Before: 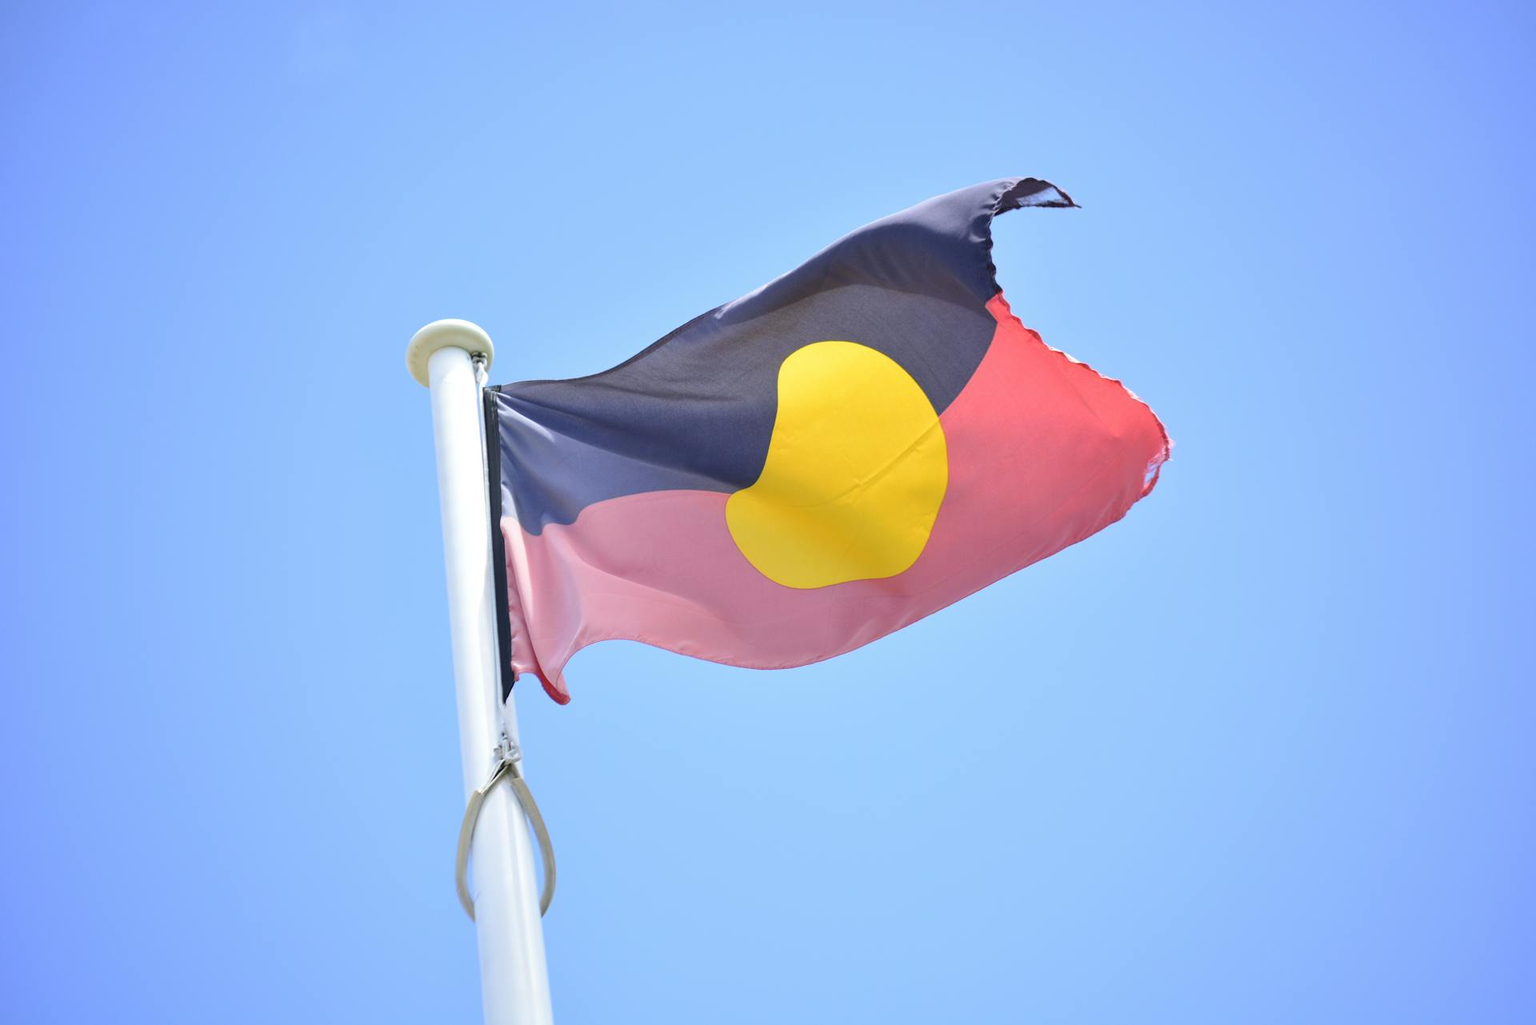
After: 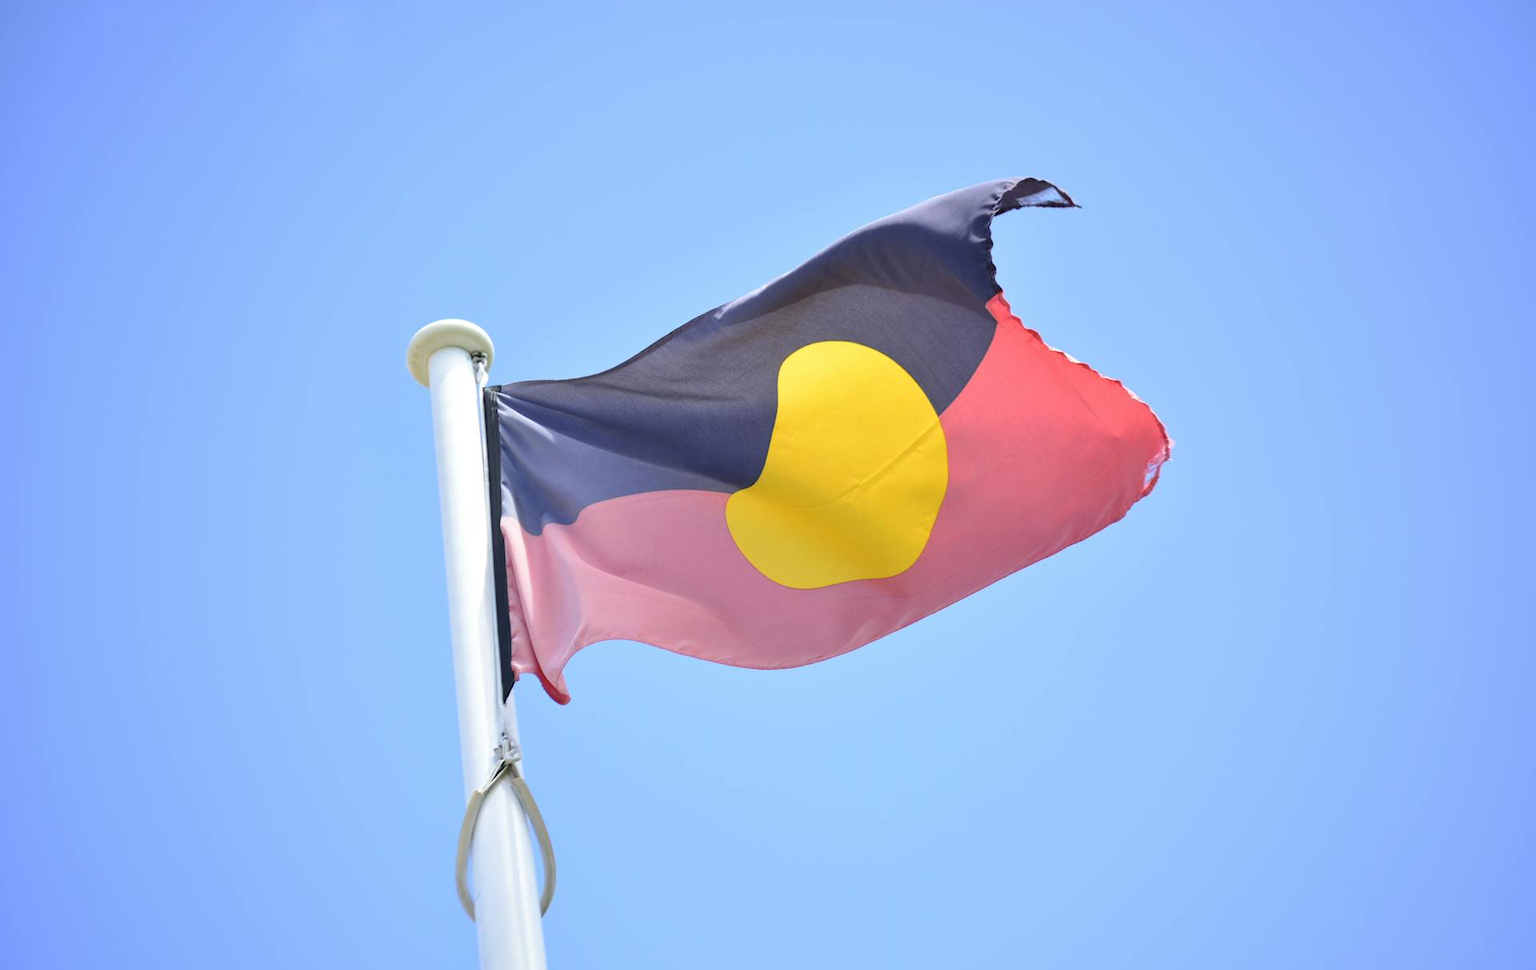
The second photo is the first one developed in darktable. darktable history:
crop and rotate: top 0.008%, bottom 5.247%
